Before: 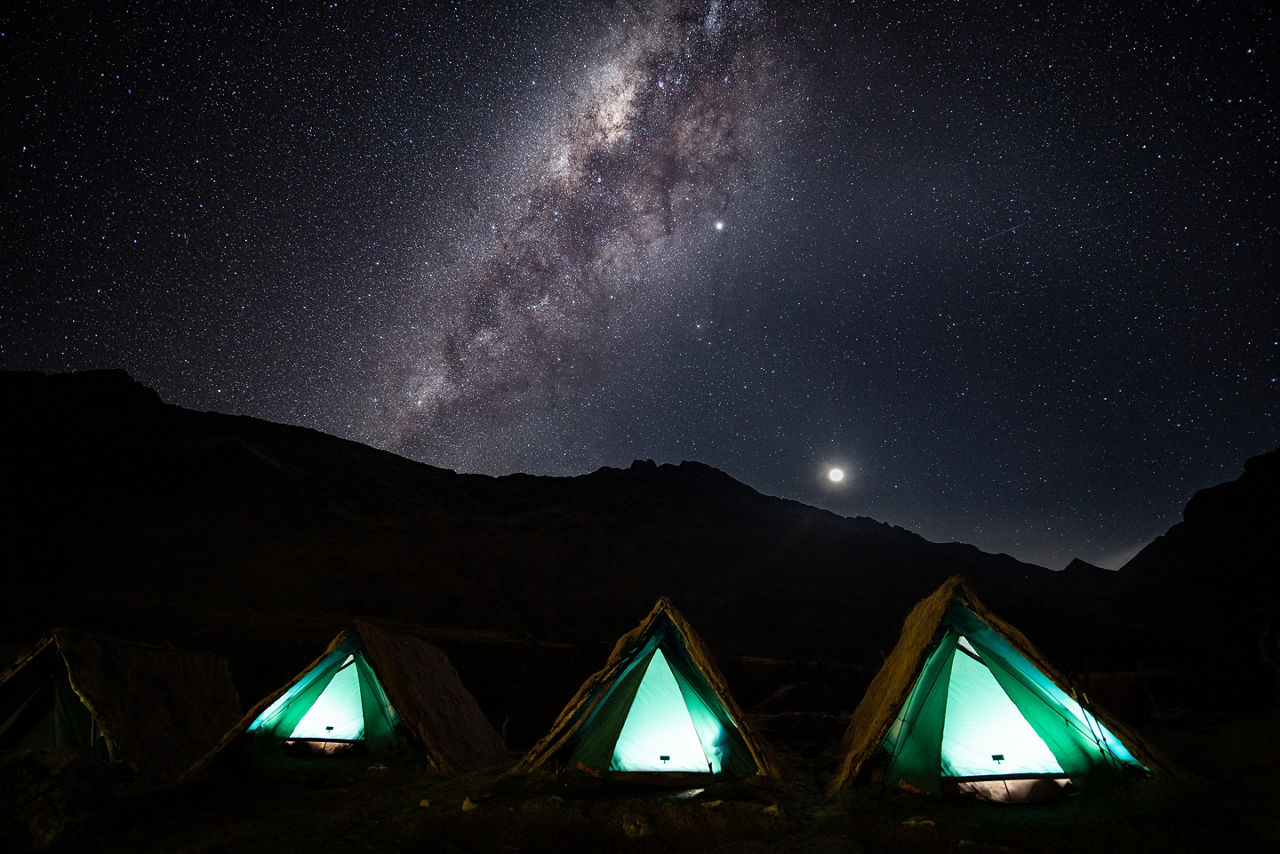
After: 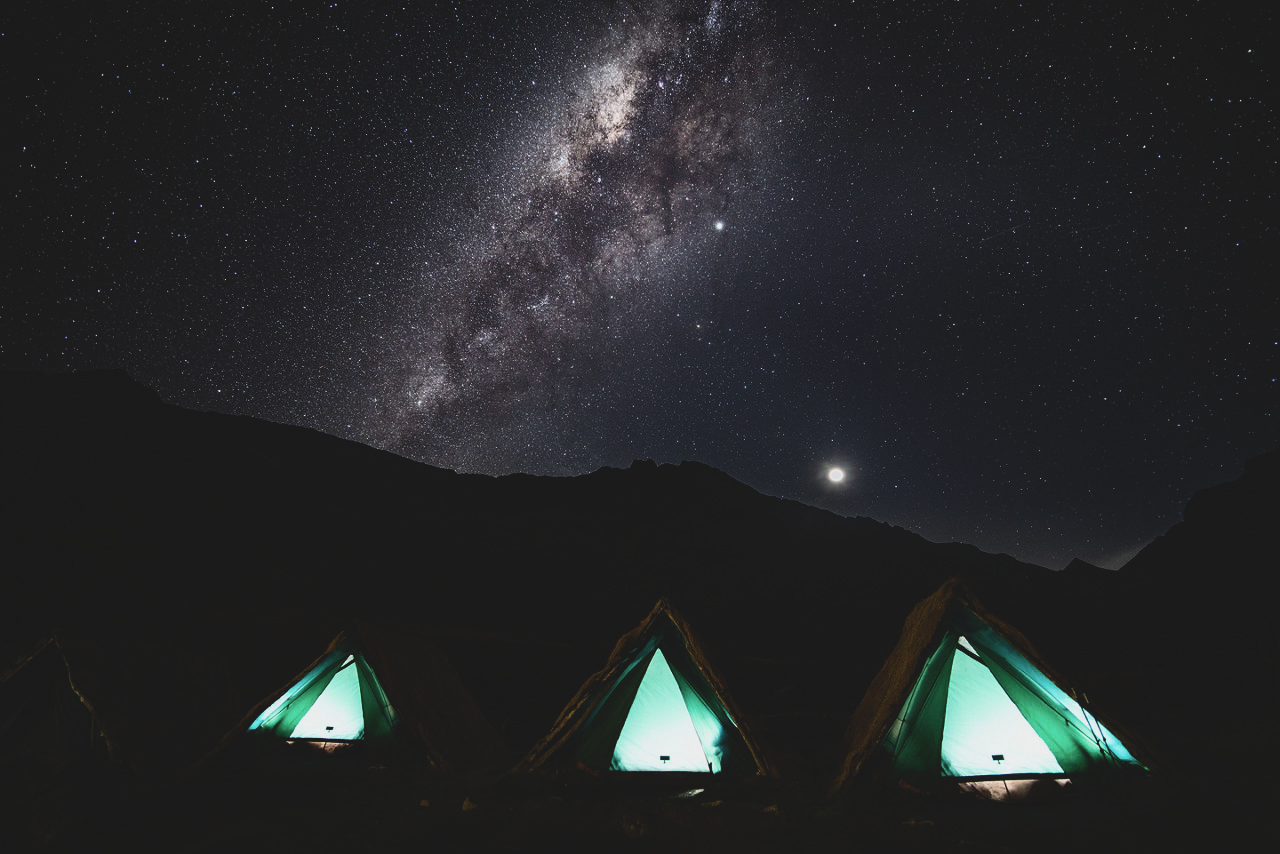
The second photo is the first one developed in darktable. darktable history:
exposure: black level correction -0.035, exposure -0.494 EV, compensate highlight preservation false
contrast brightness saturation: contrast 0.284
